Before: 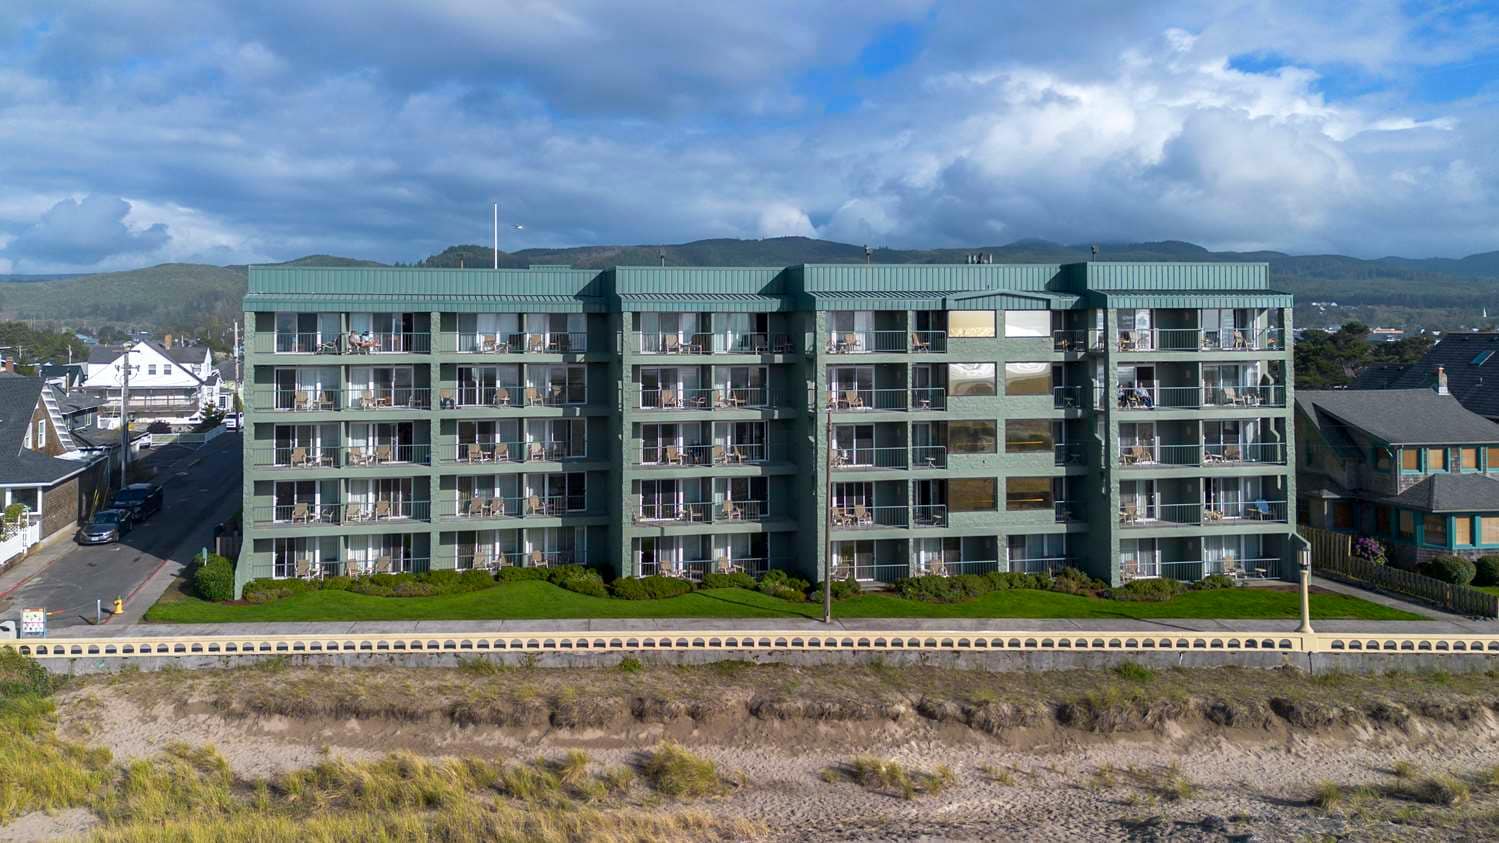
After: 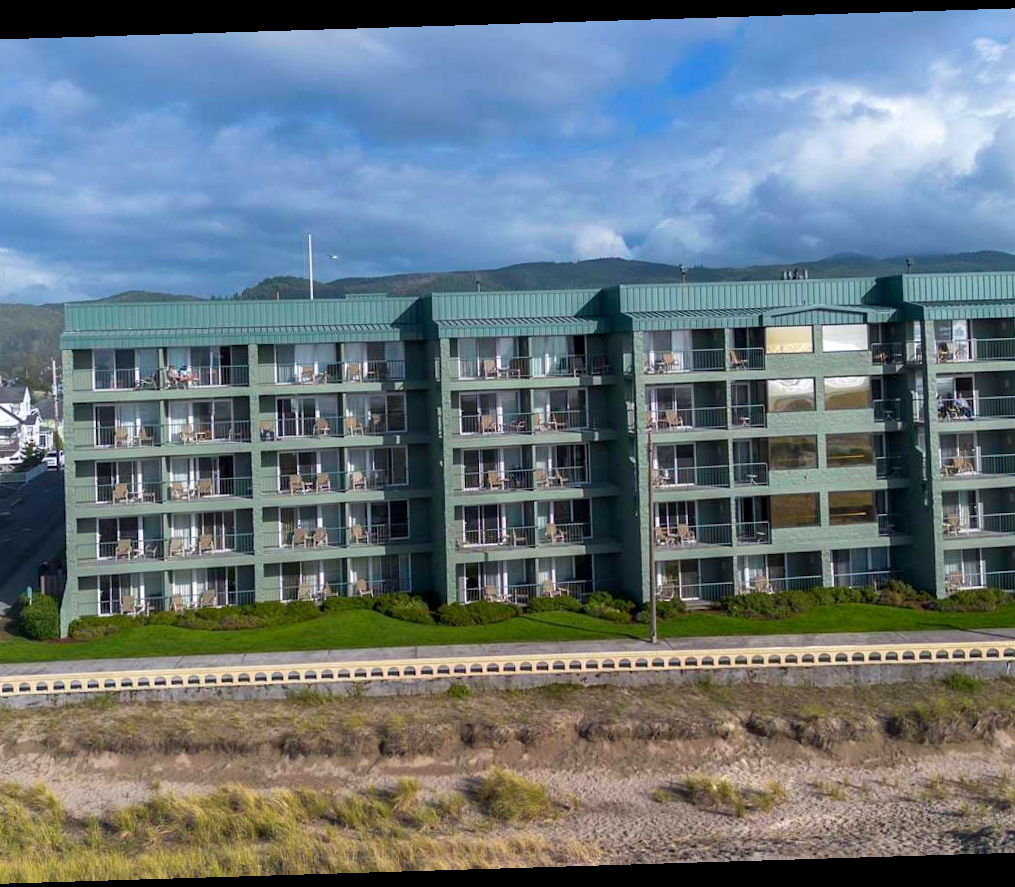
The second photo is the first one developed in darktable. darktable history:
velvia: strength 10%
rotate and perspective: rotation -1.75°, automatic cropping off
crop and rotate: left 12.648%, right 20.685%
